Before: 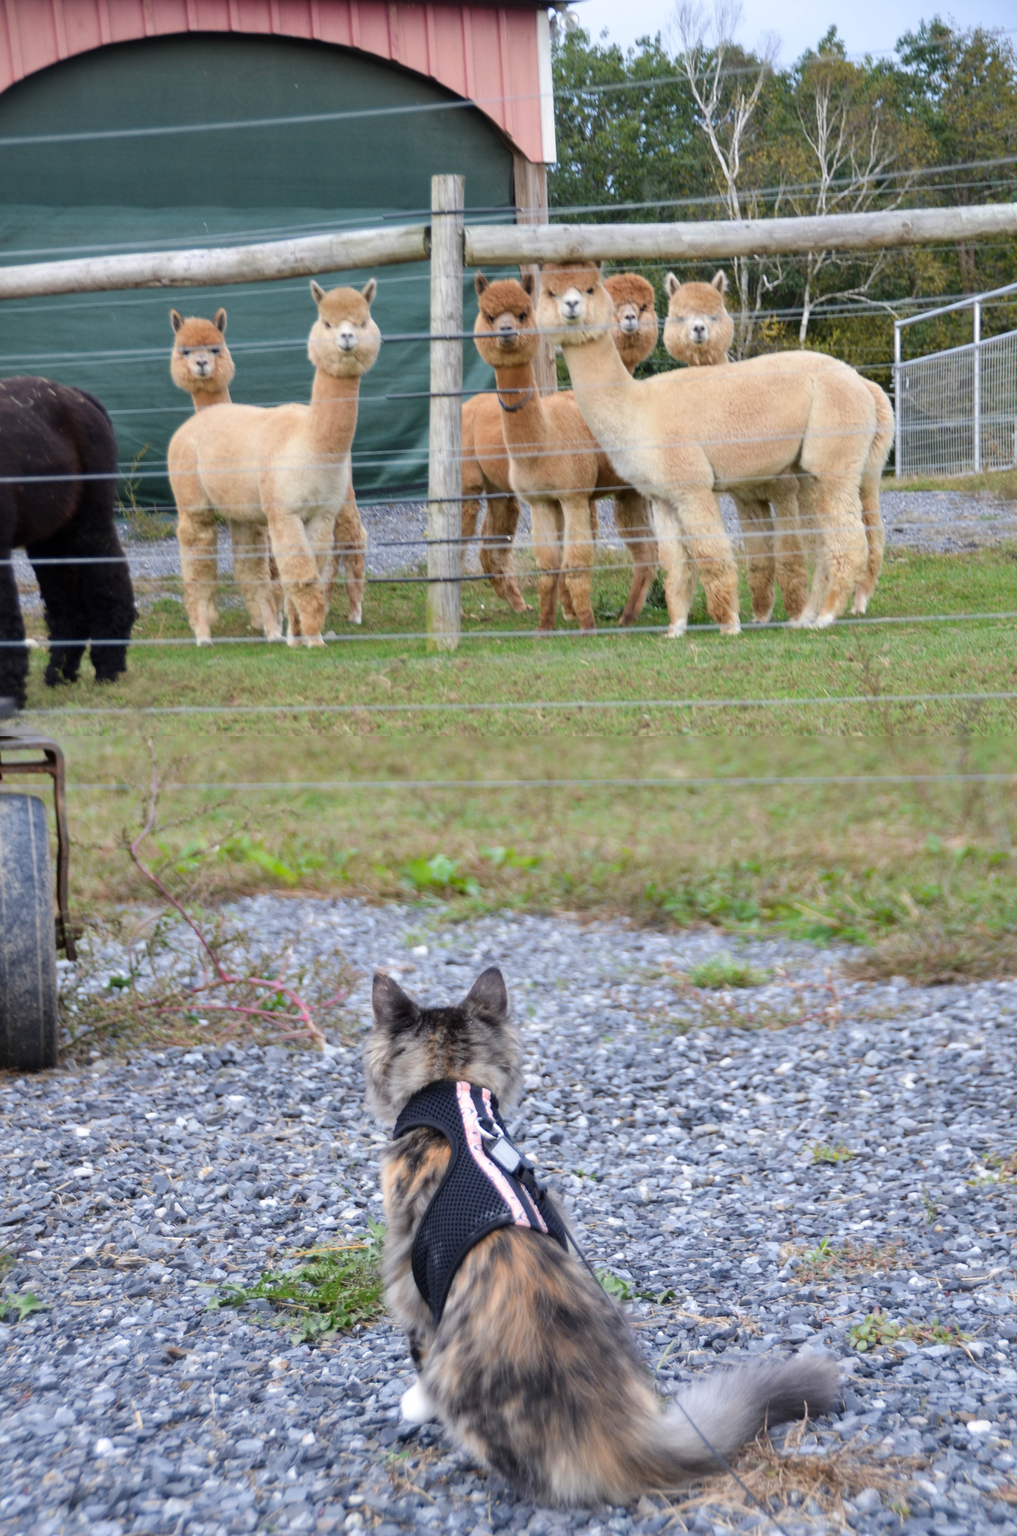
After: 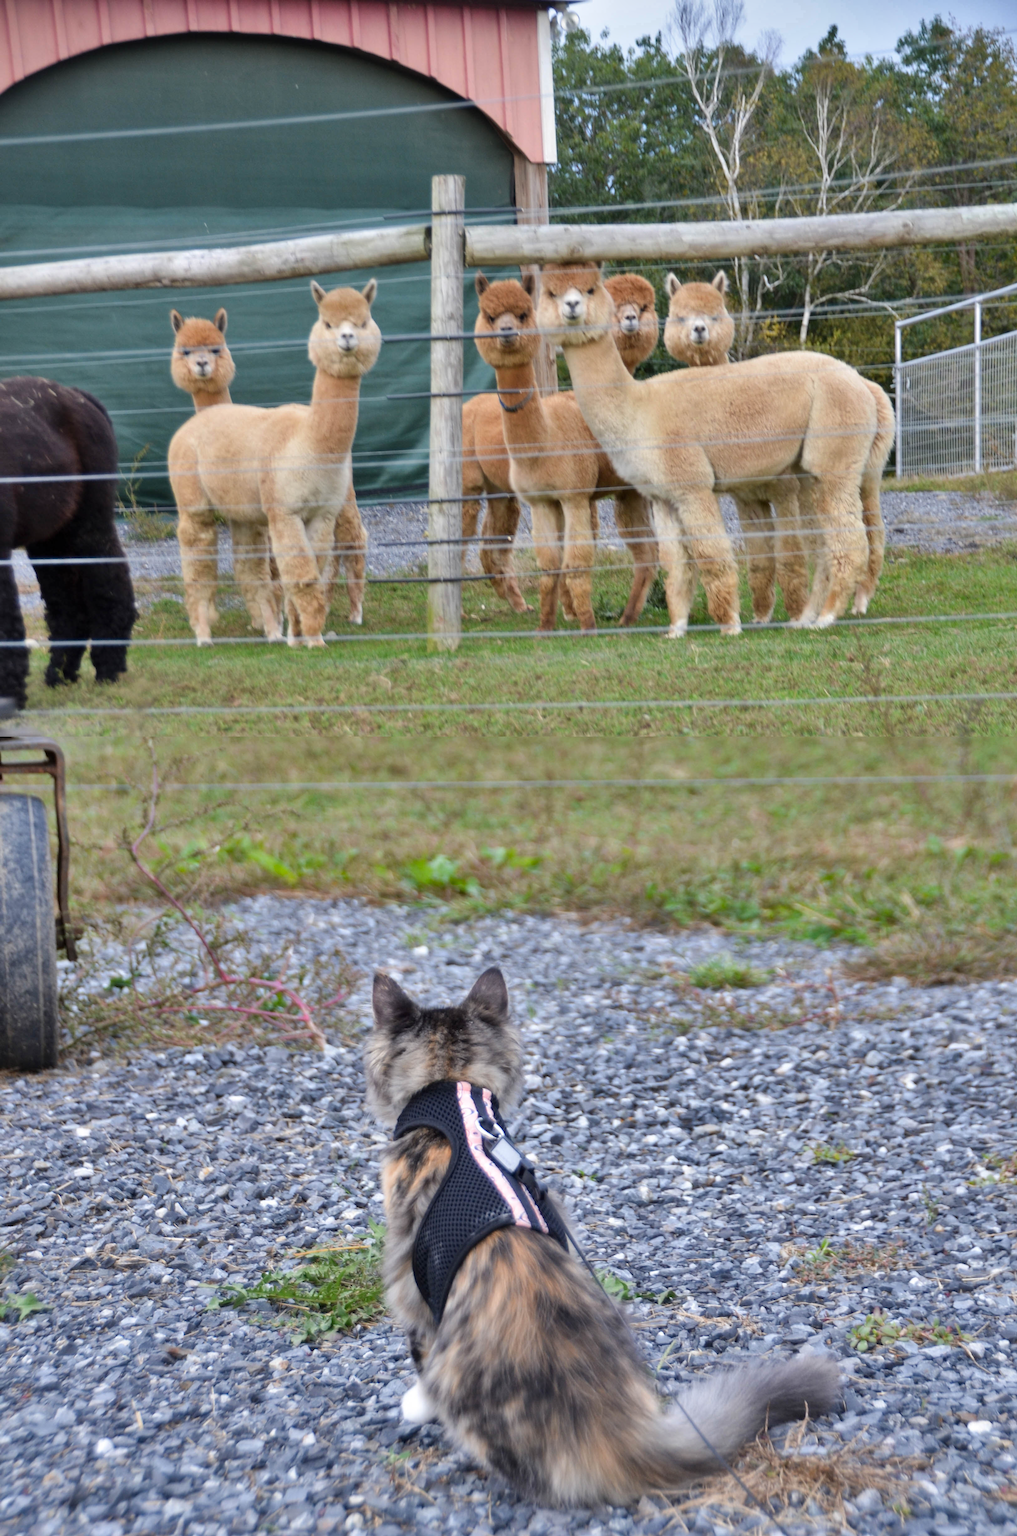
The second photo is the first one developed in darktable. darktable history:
shadows and highlights: radius 108.49, shadows 45.25, highlights -66.98, low approximation 0.01, soften with gaussian
